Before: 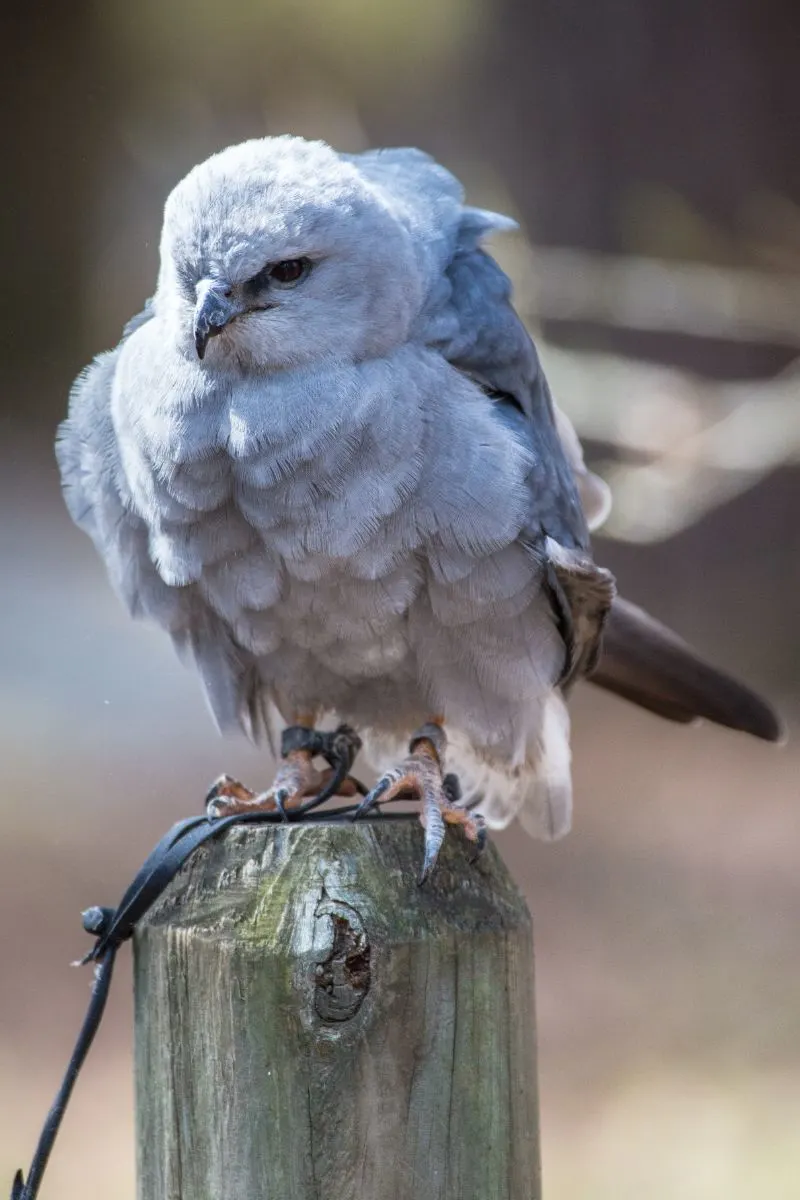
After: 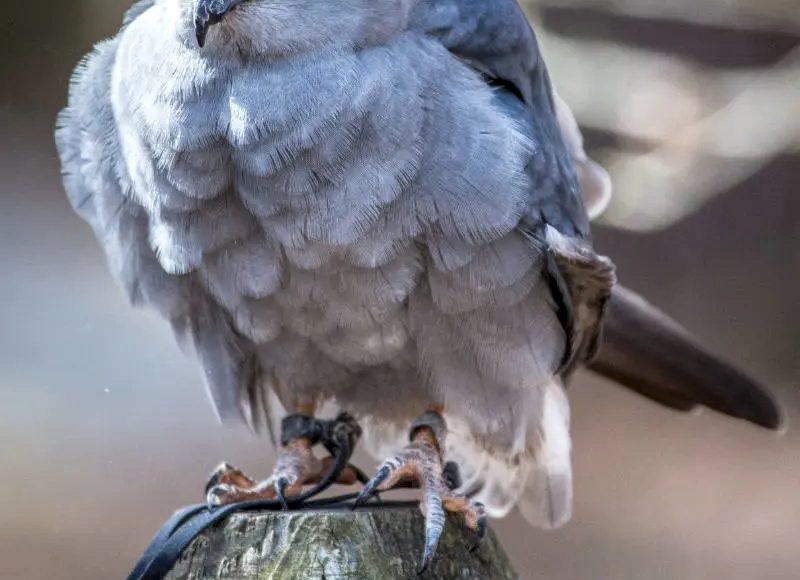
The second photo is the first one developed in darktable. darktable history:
crop and rotate: top 26.056%, bottom 25.543%
local contrast: detail 130%
